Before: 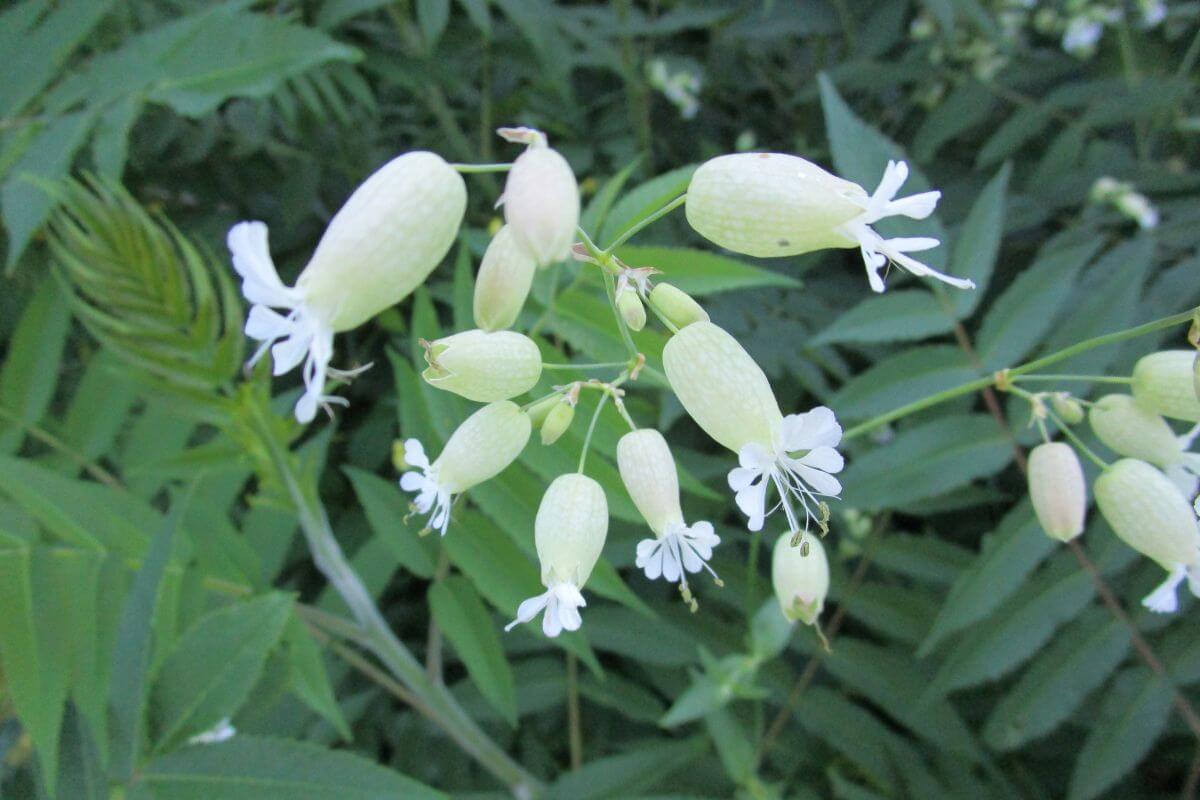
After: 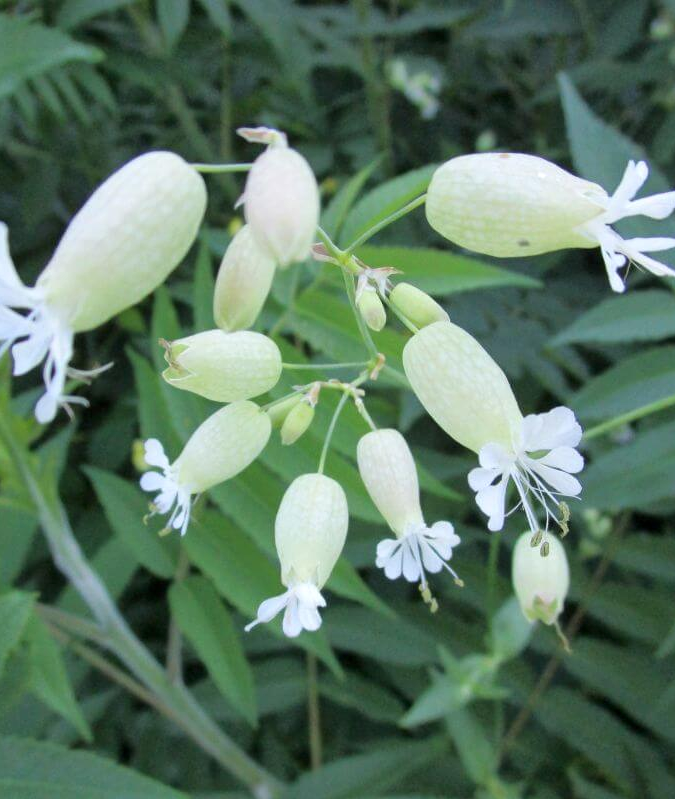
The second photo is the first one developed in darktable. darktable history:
crop: left 21.742%, right 21.995%, bottom 0.013%
local contrast: mode bilateral grid, contrast 19, coarseness 50, detail 120%, midtone range 0.2
